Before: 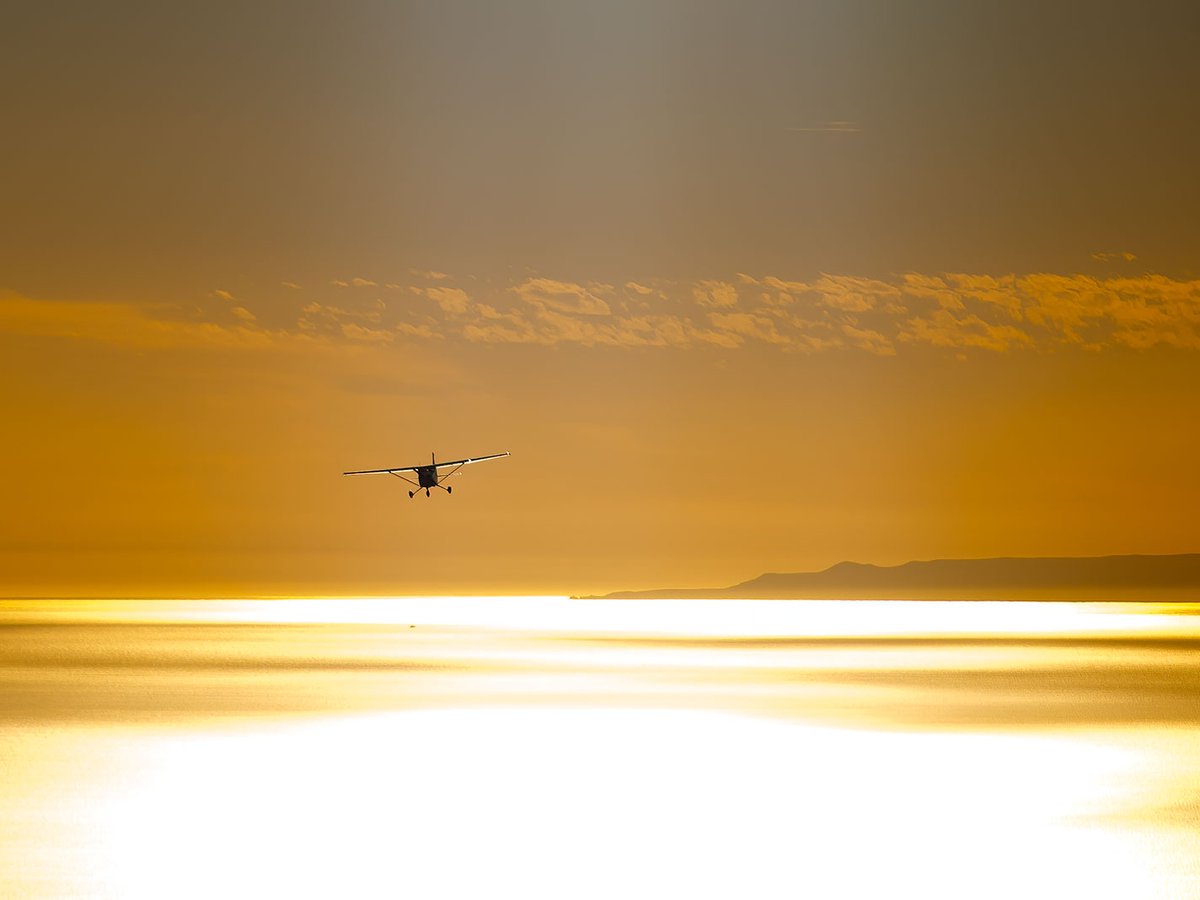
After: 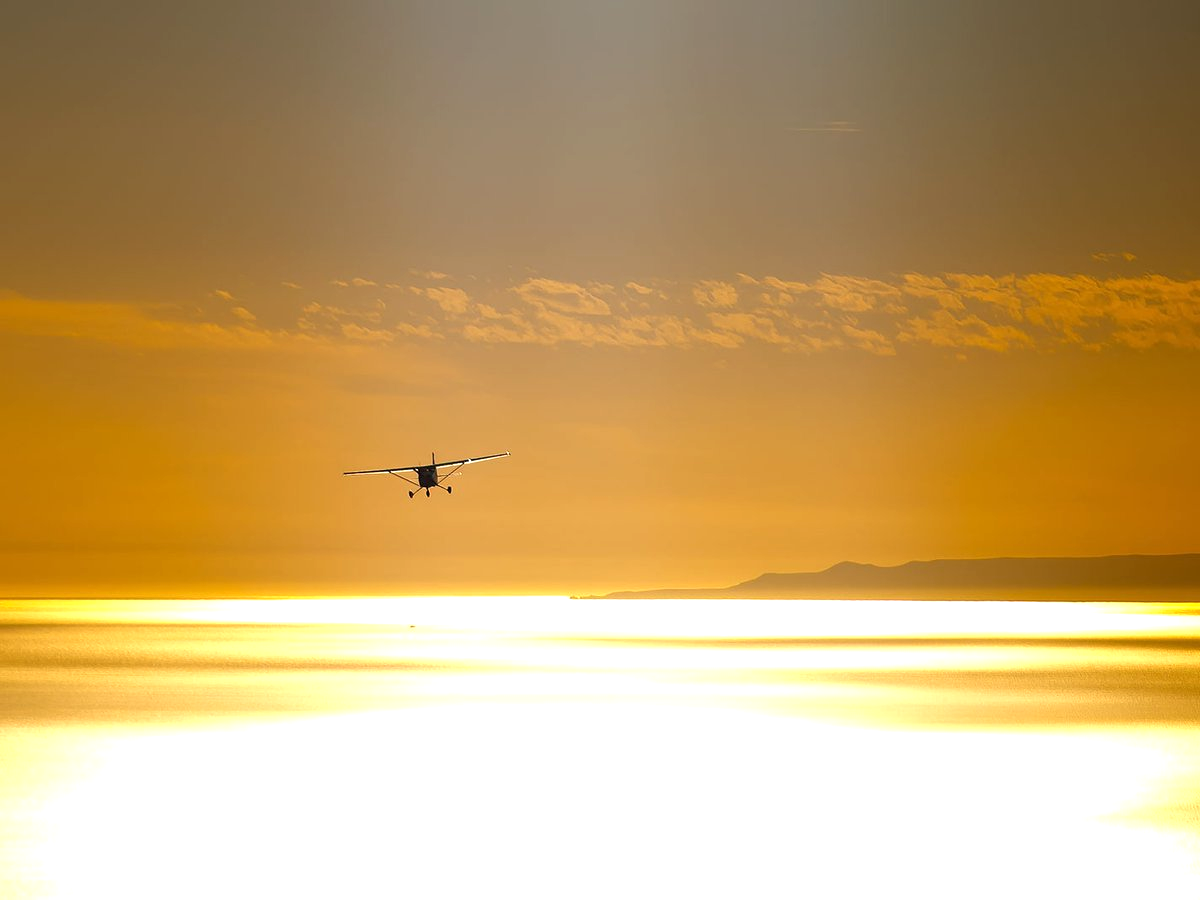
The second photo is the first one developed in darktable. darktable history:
base curve: curves: ch0 [(0, 0) (0.303, 0.277) (1, 1)]
exposure: exposure 0.426 EV, compensate highlight preservation false
